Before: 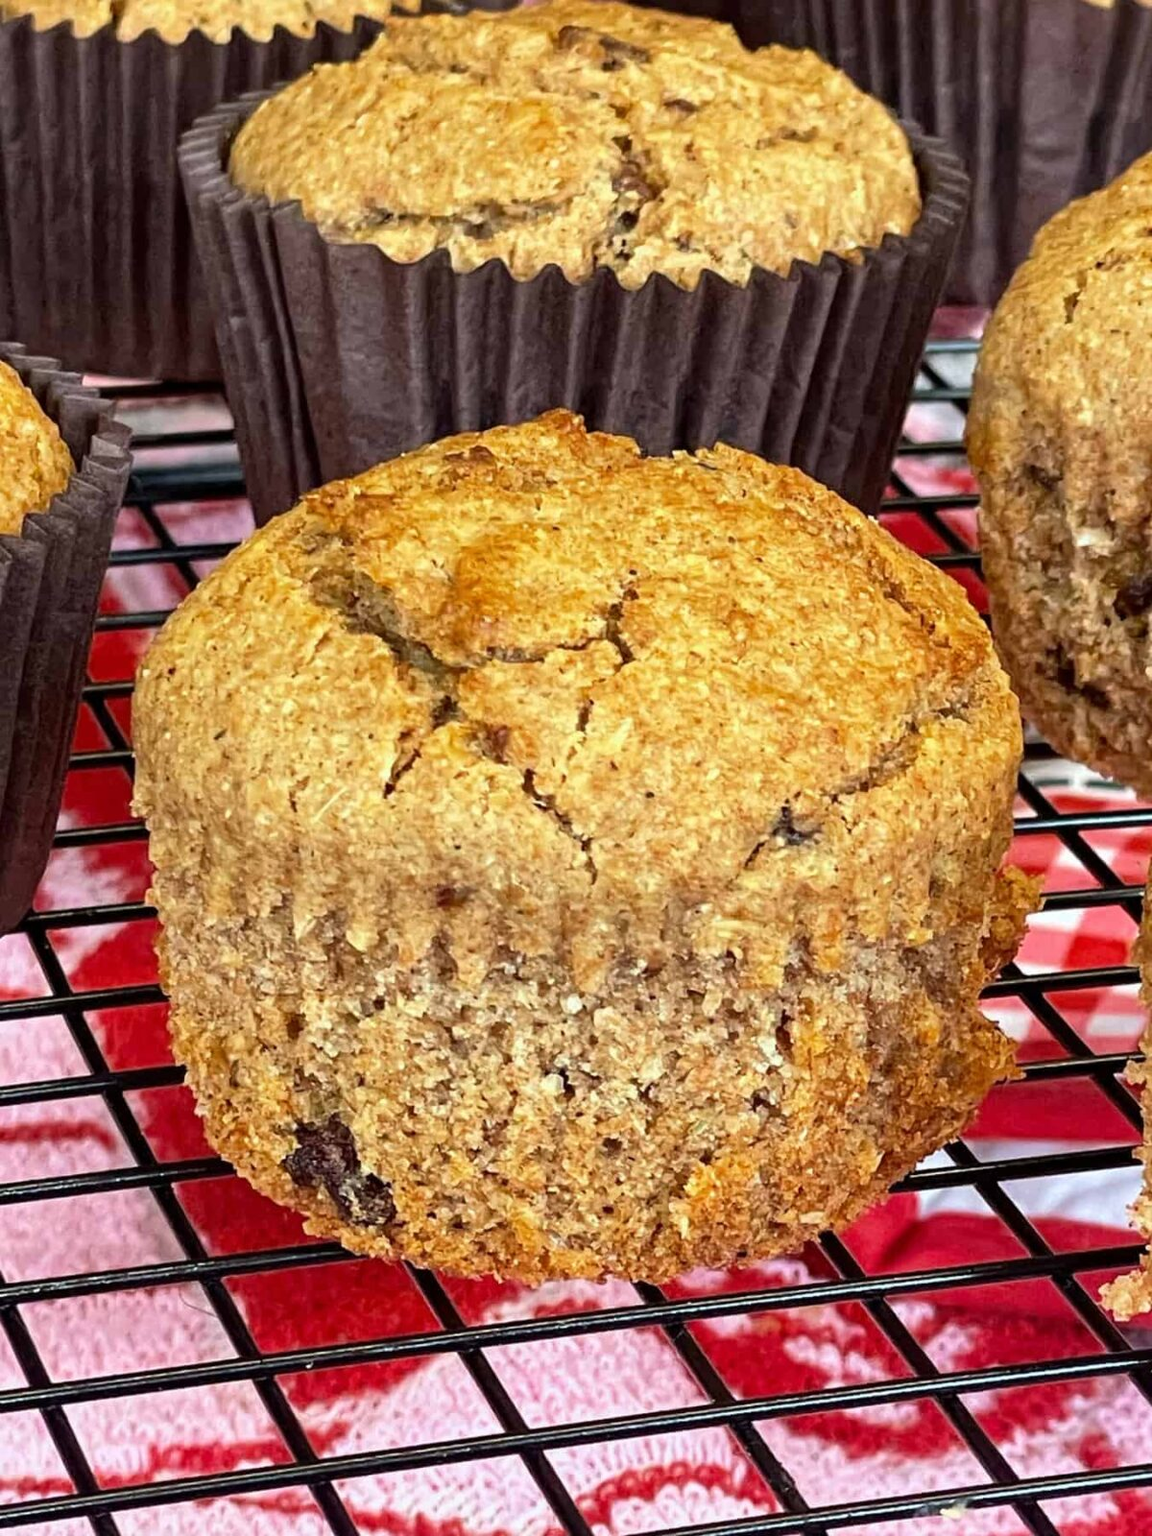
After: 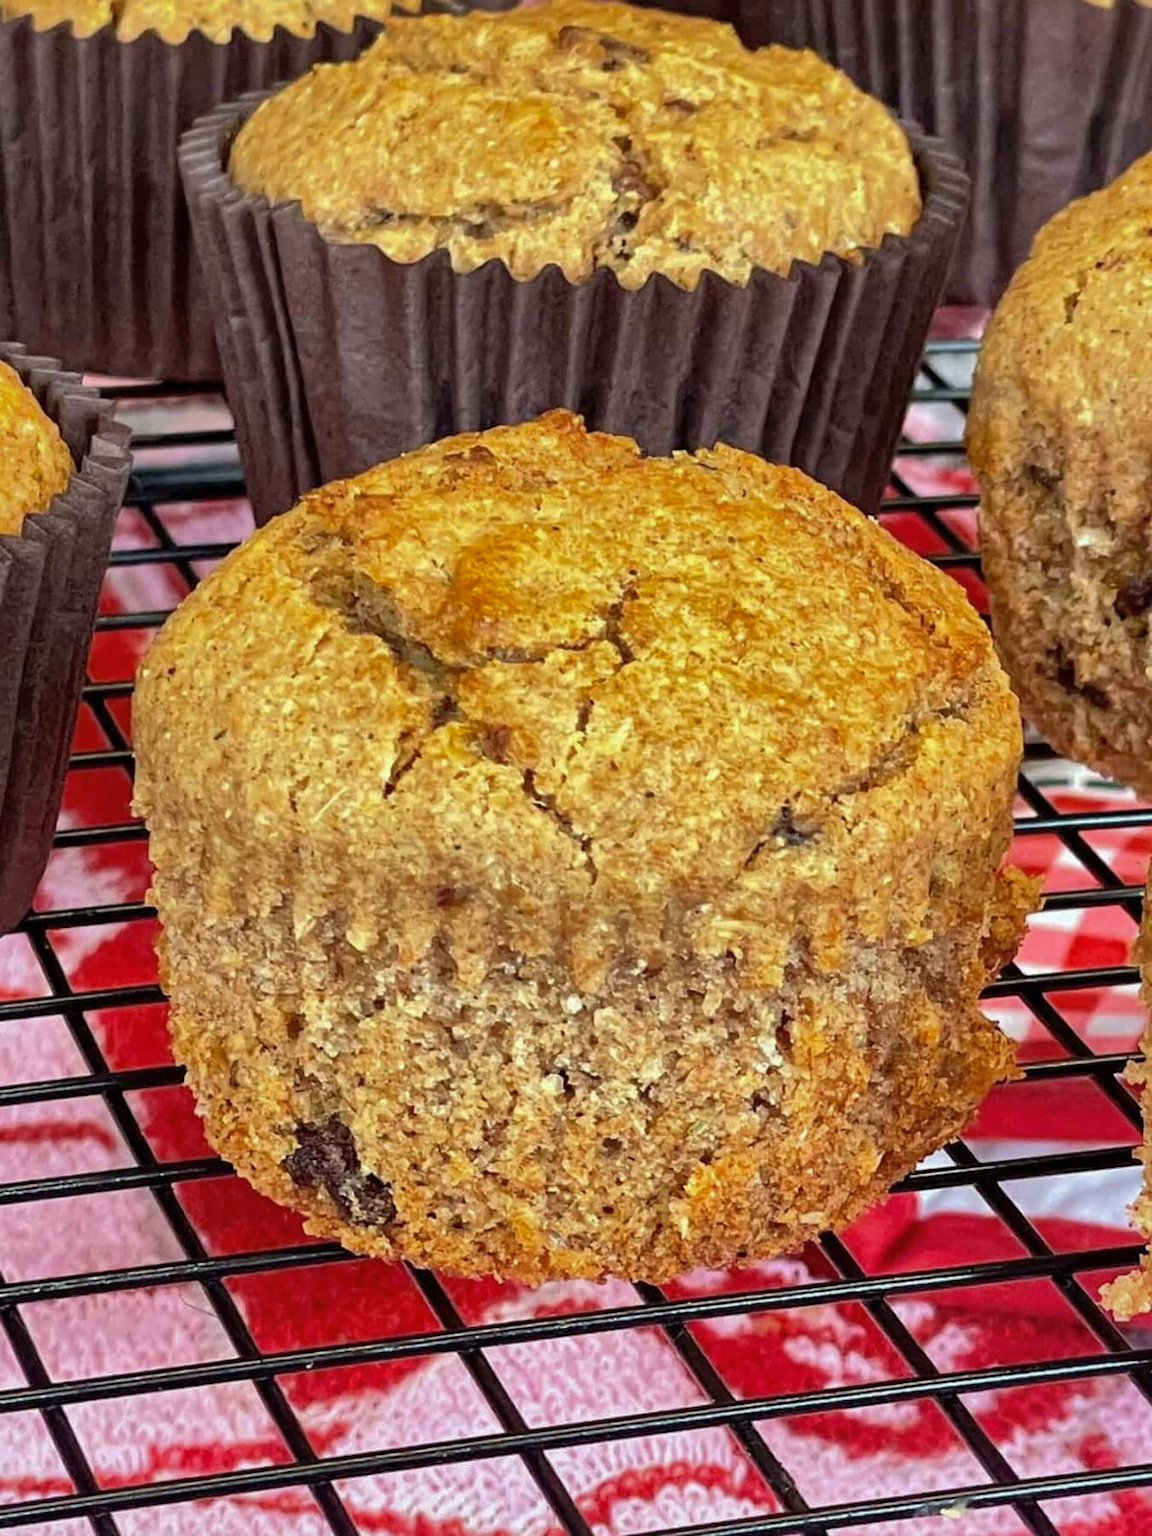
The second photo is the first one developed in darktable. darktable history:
shadows and highlights: shadows 40.2, highlights -60.01
